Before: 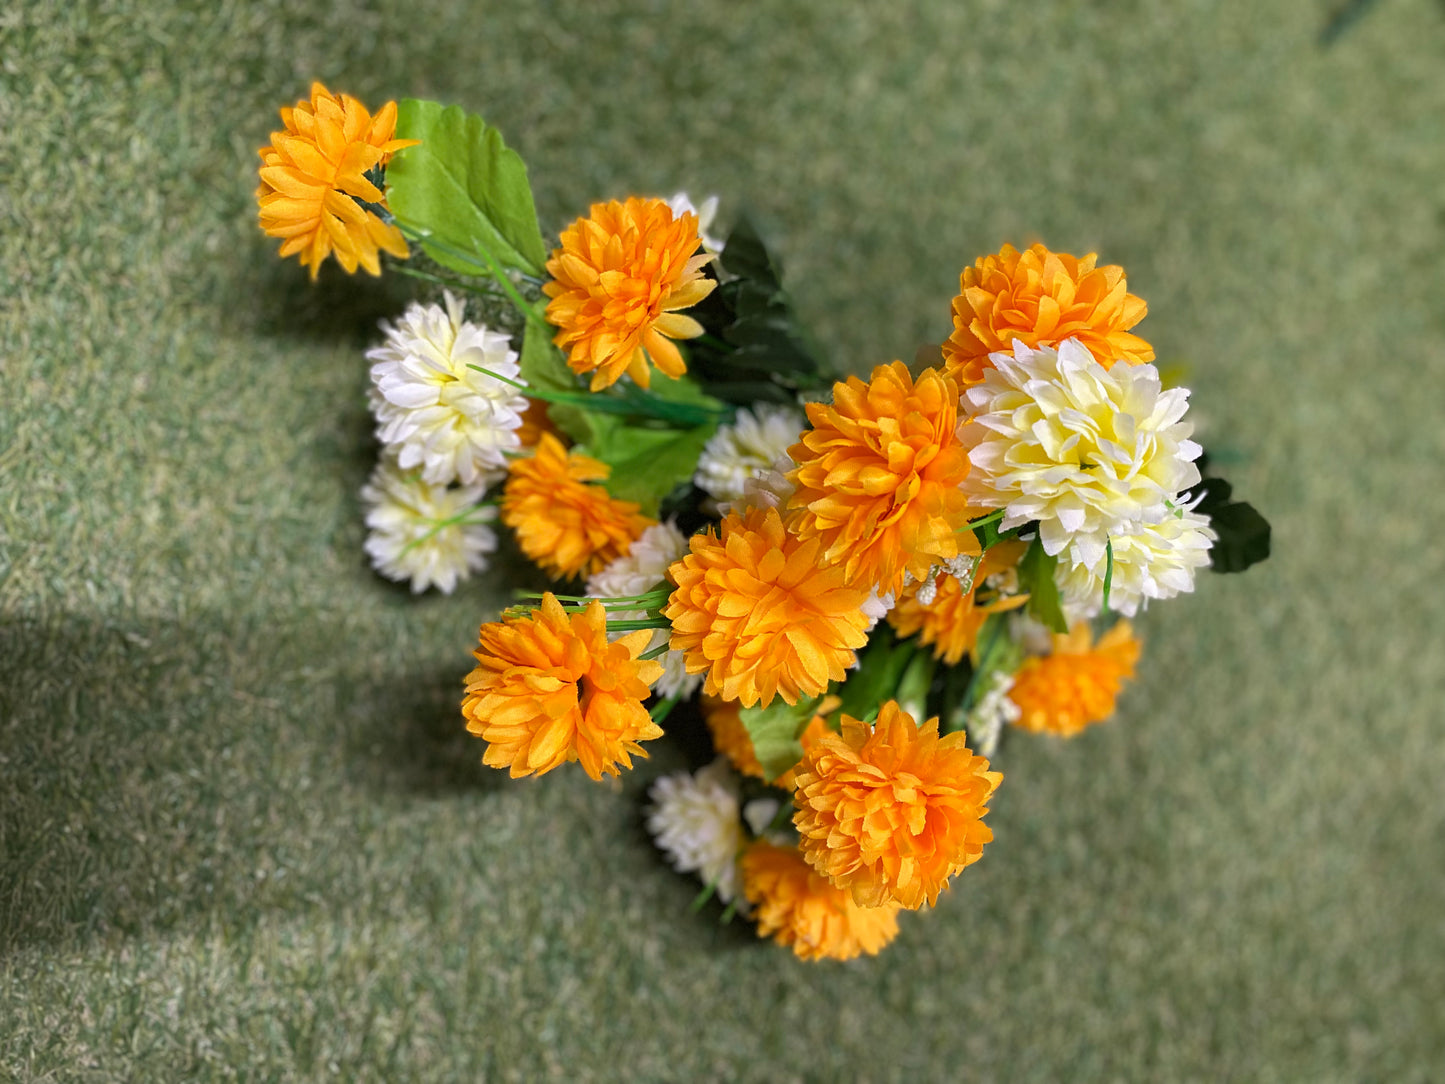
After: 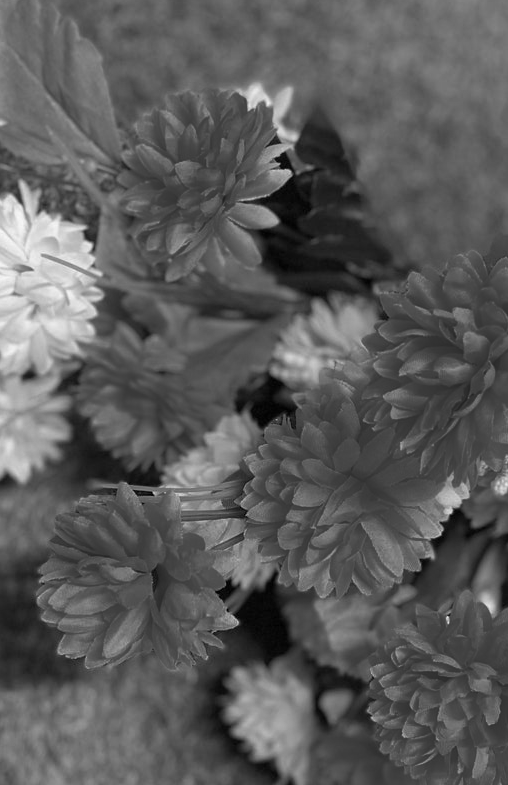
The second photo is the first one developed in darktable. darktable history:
monochrome: a -11.7, b 1.62, size 0.5, highlights 0.38
crop and rotate: left 29.476%, top 10.214%, right 35.32%, bottom 17.333%
